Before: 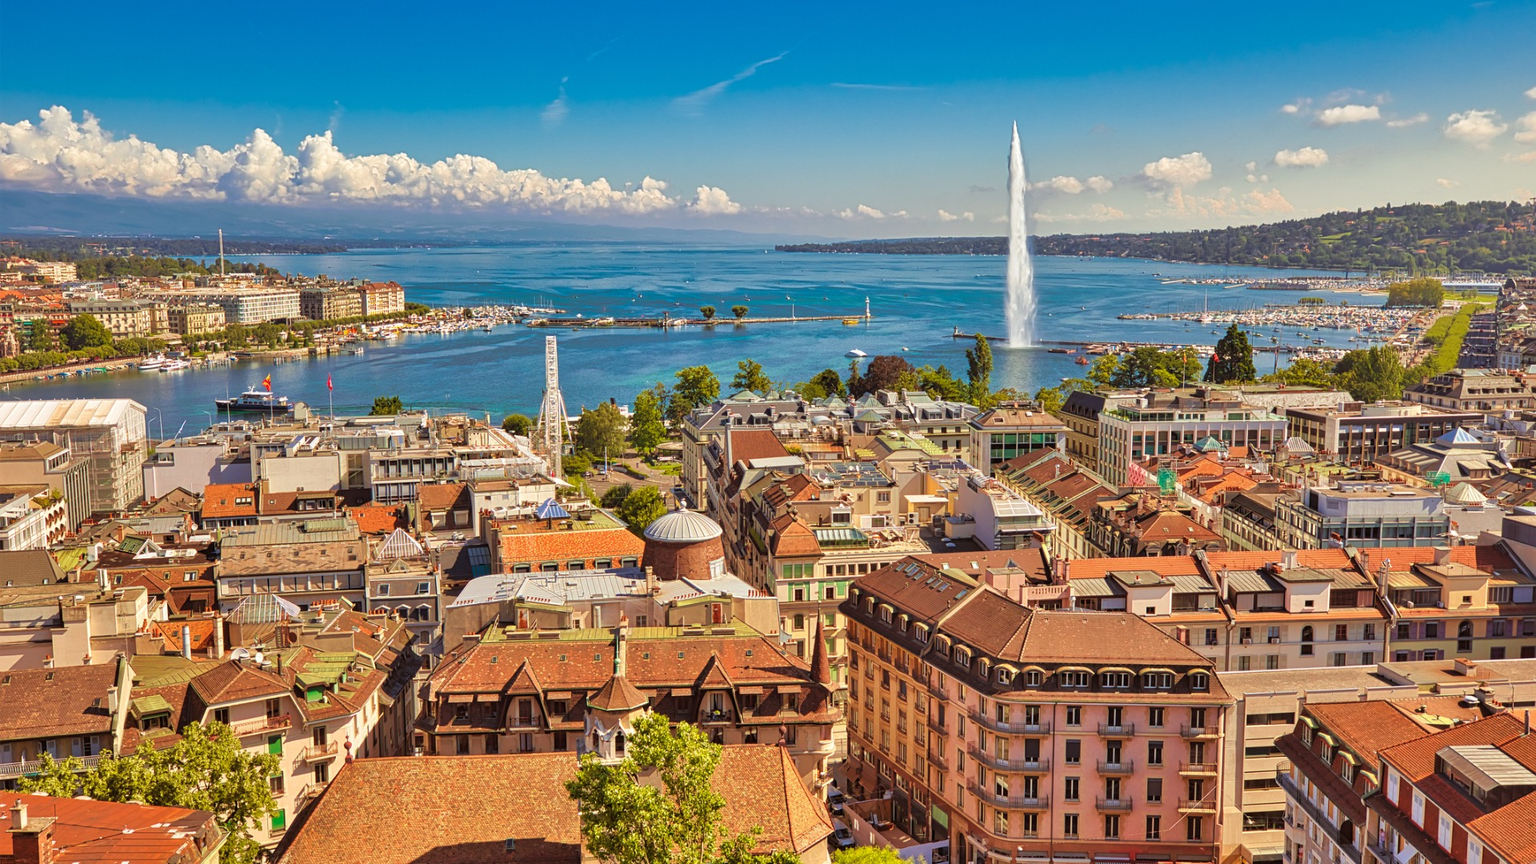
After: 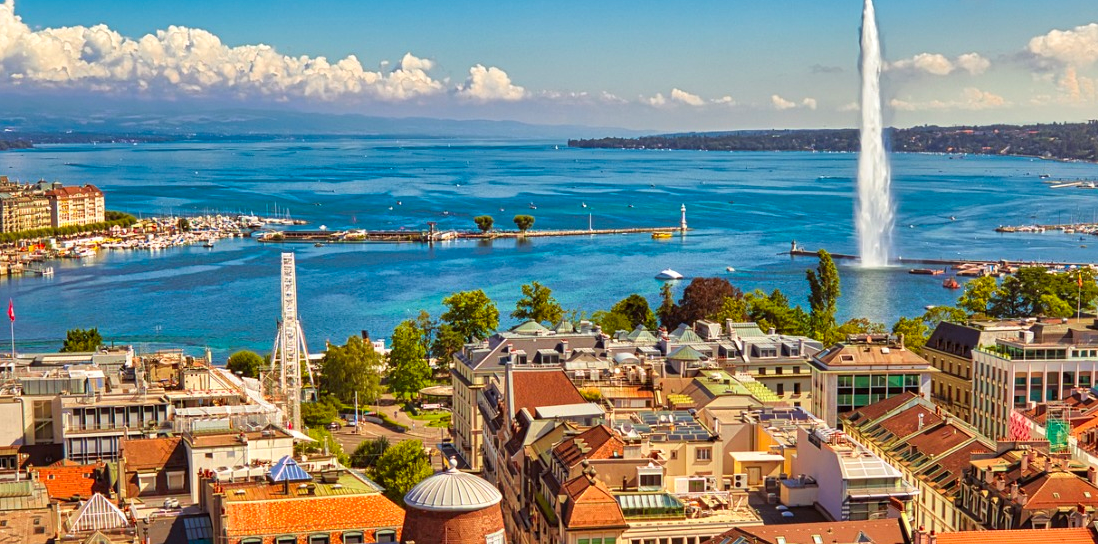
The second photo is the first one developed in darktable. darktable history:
contrast brightness saturation: contrast 0.09, saturation 0.28
crop: left 20.932%, top 15.471%, right 21.848%, bottom 34.081%
local contrast: mode bilateral grid, contrast 20, coarseness 50, detail 120%, midtone range 0.2
